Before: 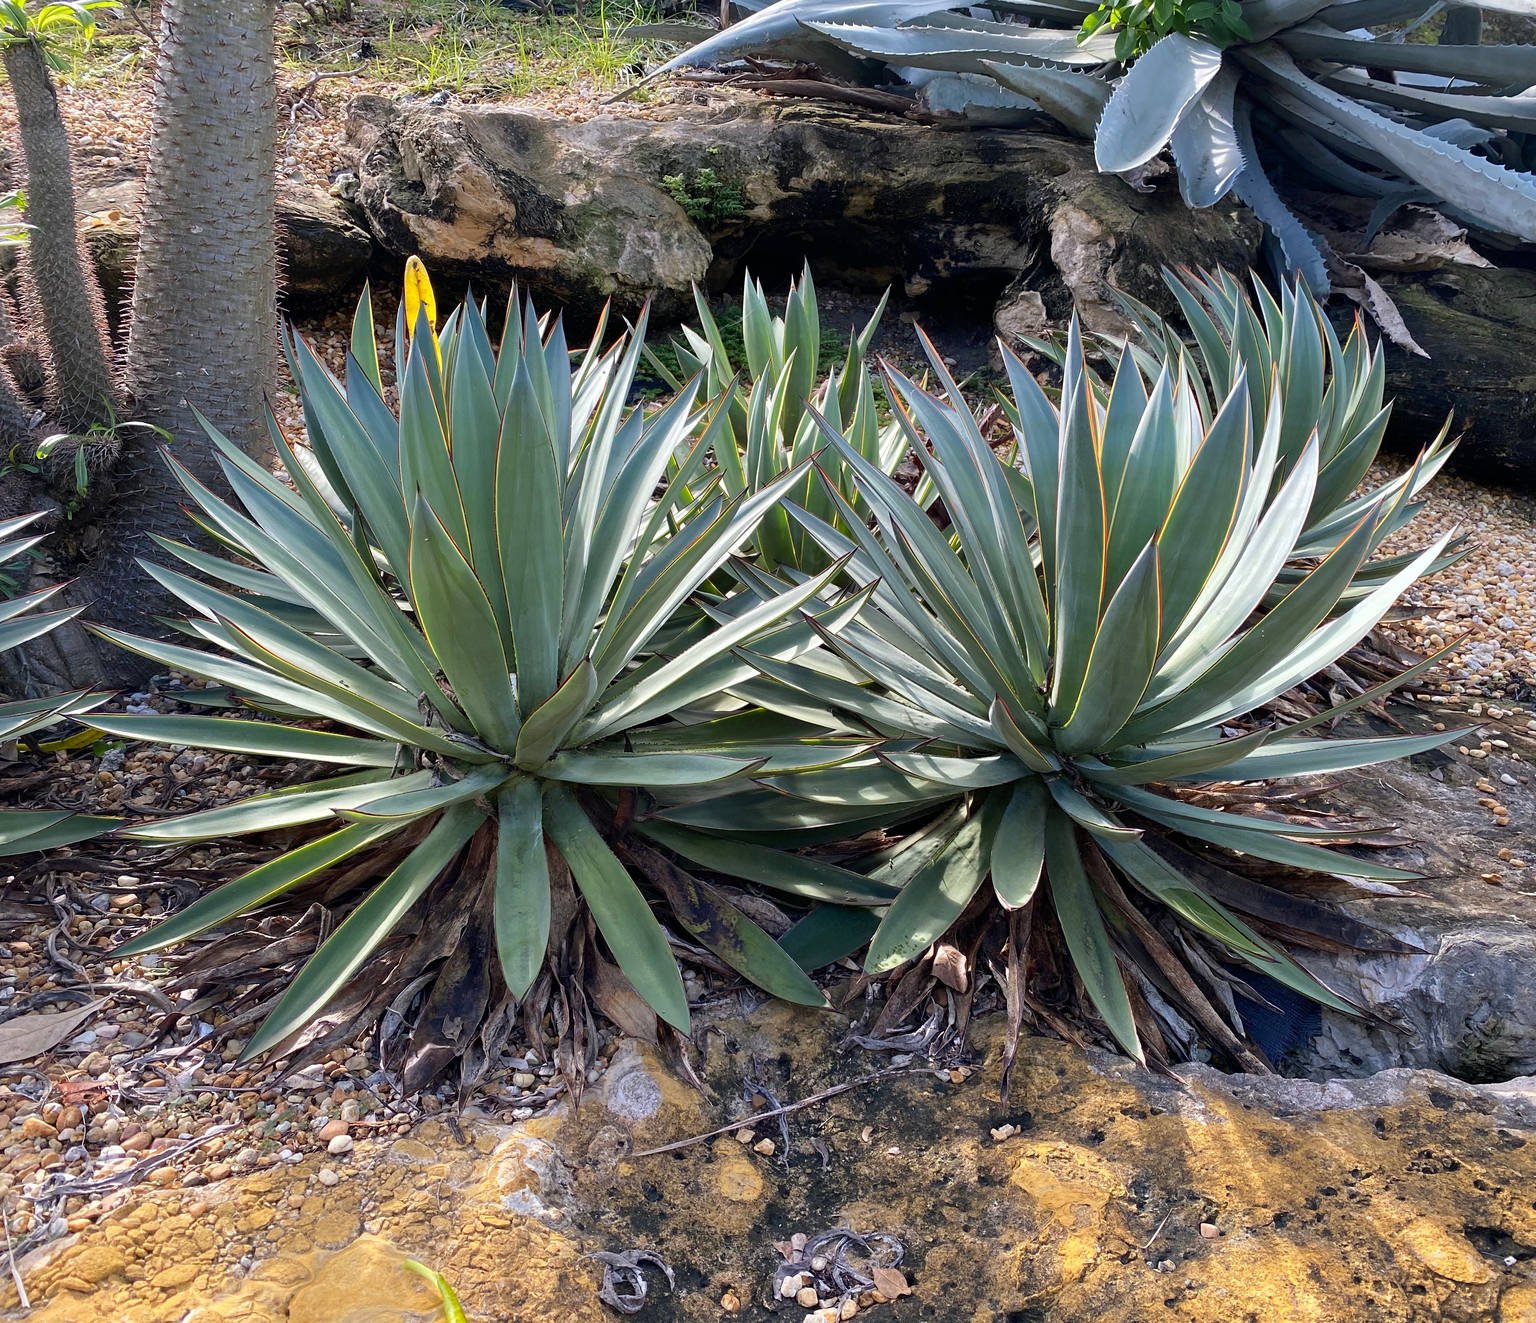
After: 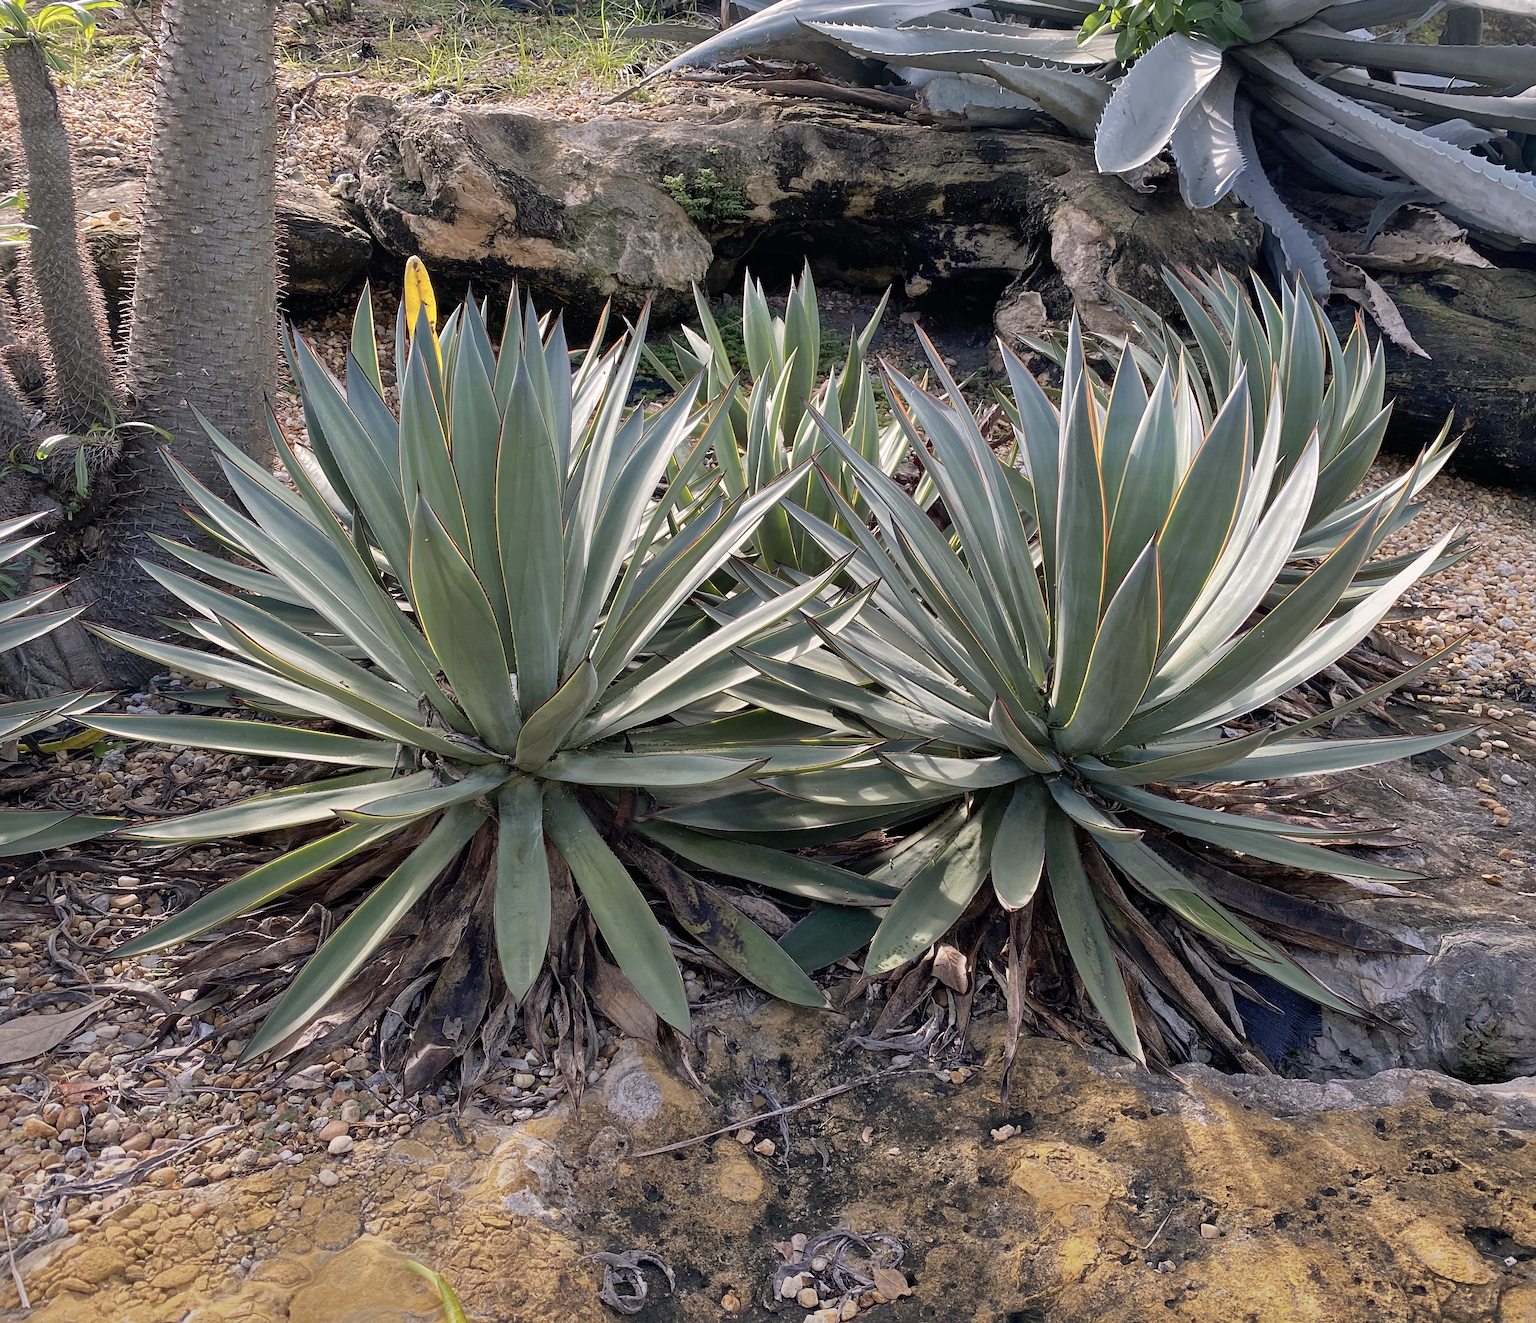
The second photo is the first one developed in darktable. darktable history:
shadows and highlights: on, module defaults
graduated density: rotation -180°, offset 27.42
color correction: highlights a* 5.59, highlights b* 5.24, saturation 0.68
sharpen: amount 0.2
